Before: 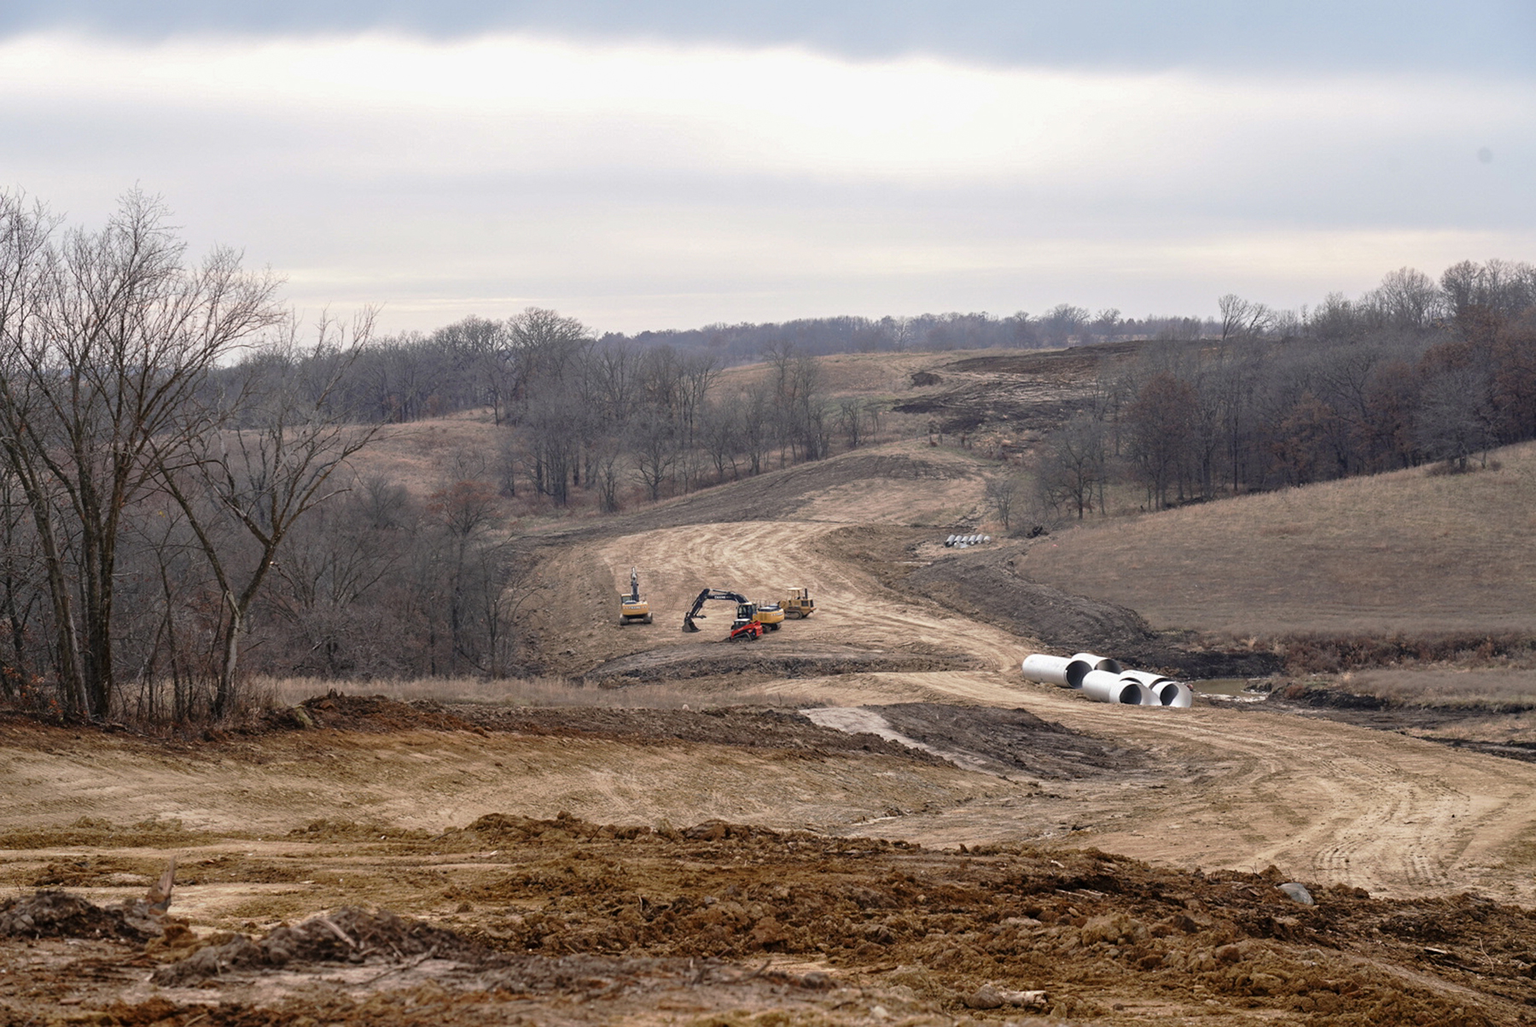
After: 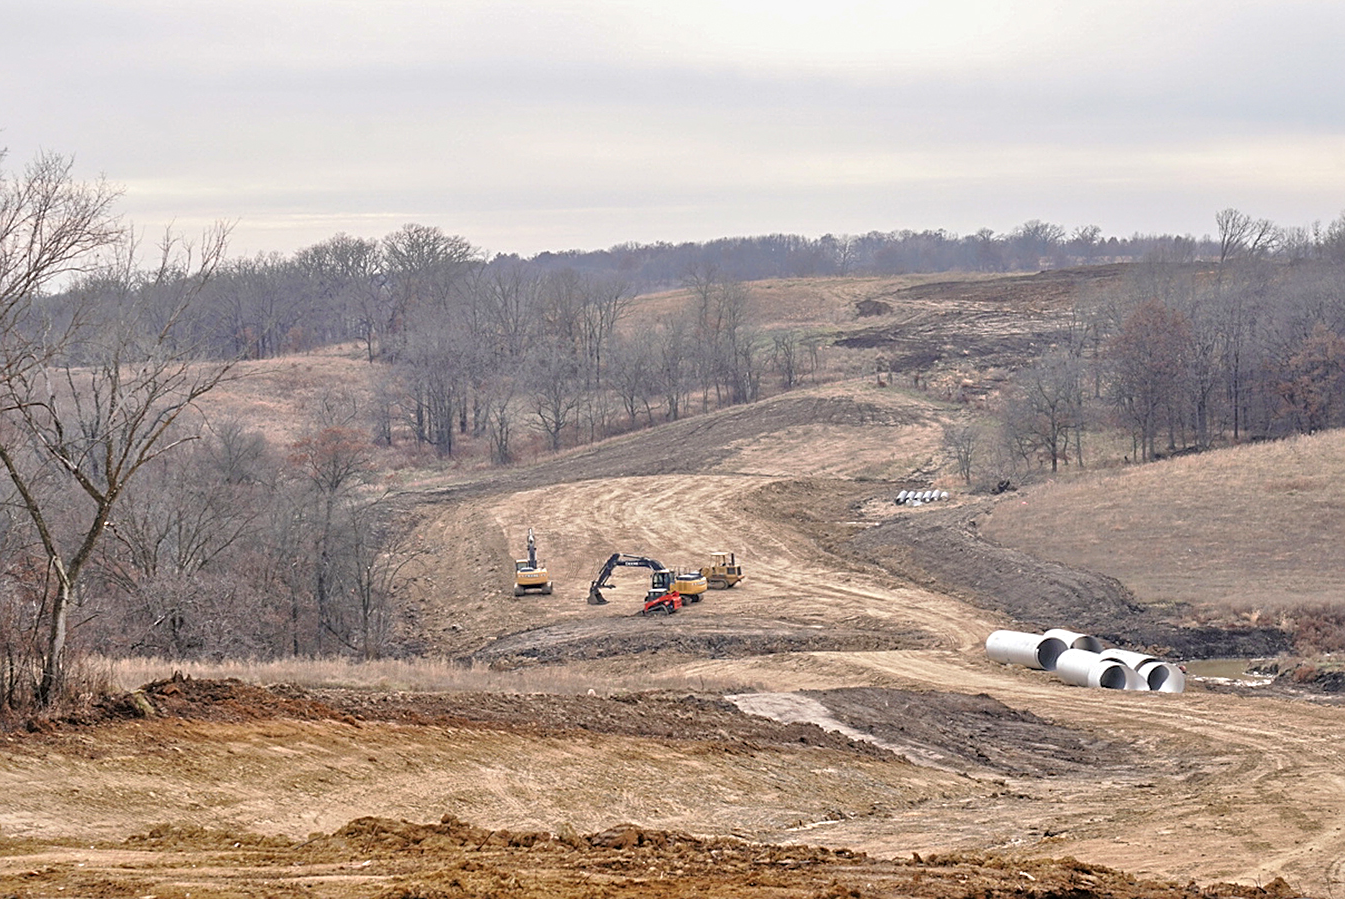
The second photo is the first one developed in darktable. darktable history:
sharpen: on, module defaults
tone equalizer: -7 EV 0.15 EV, -6 EV 0.6 EV, -5 EV 1.15 EV, -4 EV 1.33 EV, -3 EV 1.15 EV, -2 EV 0.6 EV, -1 EV 0.15 EV, mask exposure compensation -0.5 EV
crop and rotate: left 11.831%, top 11.346%, right 13.429%, bottom 13.899%
